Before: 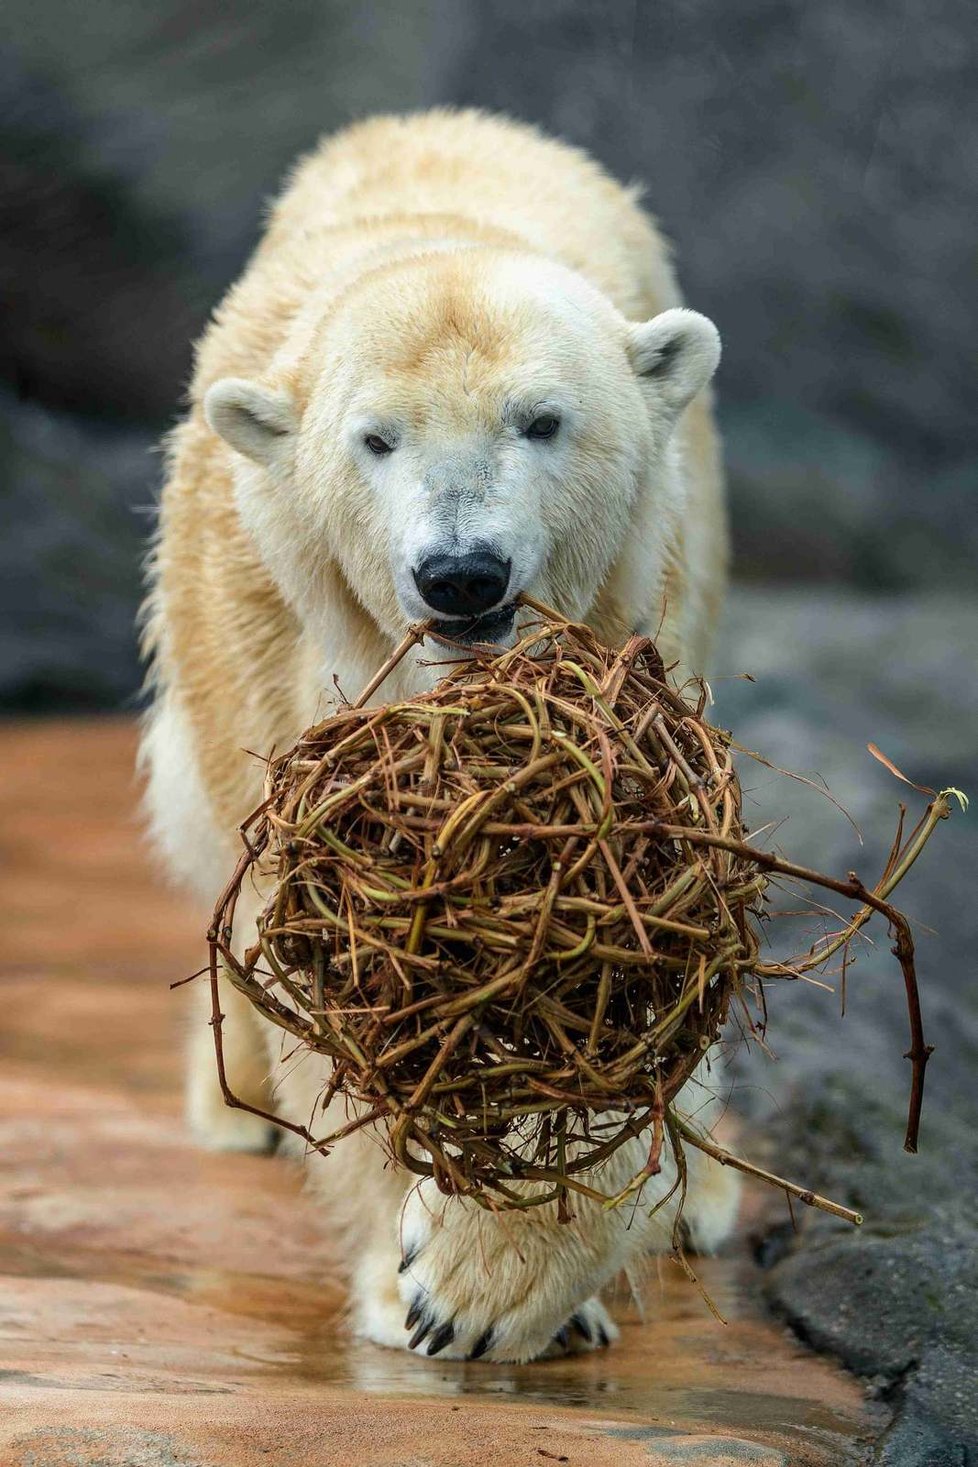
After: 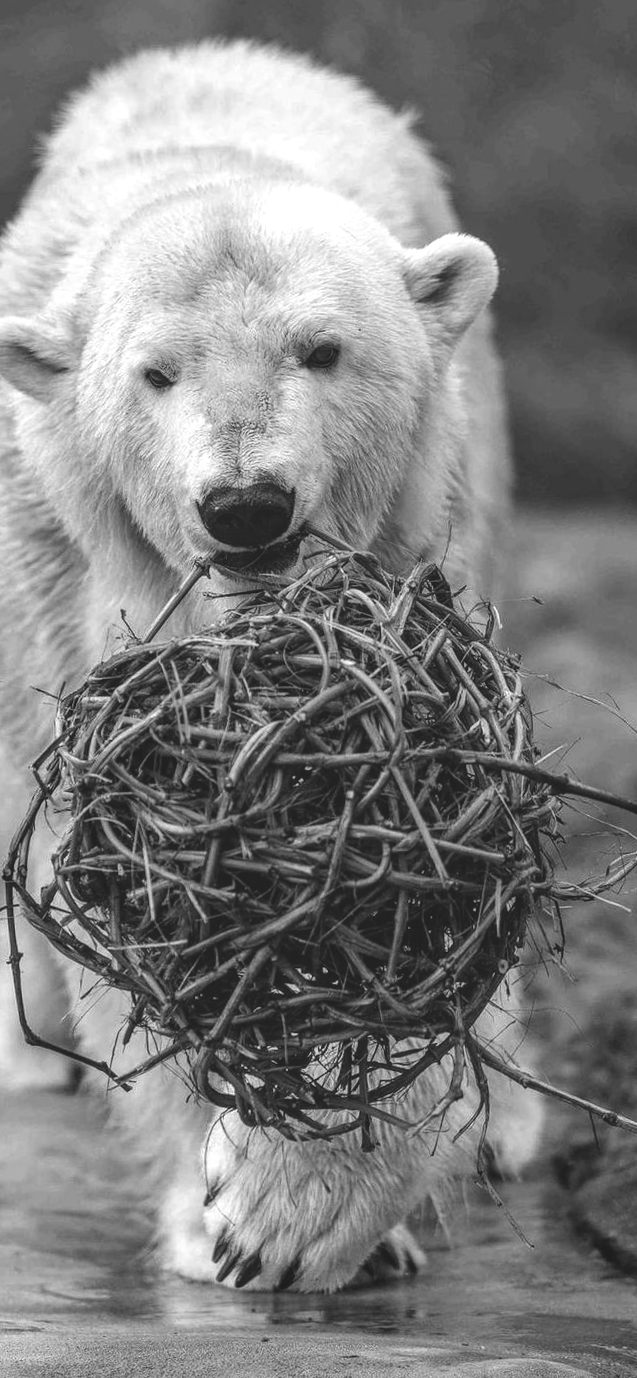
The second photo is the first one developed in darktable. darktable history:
local contrast: detail 130%
rotate and perspective: rotation -1.75°, automatic cropping off
monochrome: a -92.57, b 58.91
crop and rotate: left 22.918%, top 5.629%, right 14.711%, bottom 2.247%
exposure: black level correction -0.023, exposure -0.039 EV, compensate highlight preservation false
color balance: mode lift, gamma, gain (sRGB), lift [0.997, 0.979, 1.021, 1.011], gamma [1, 1.084, 0.916, 0.998], gain [1, 0.87, 1.13, 1.101], contrast 4.55%, contrast fulcrum 38.24%, output saturation 104.09%
